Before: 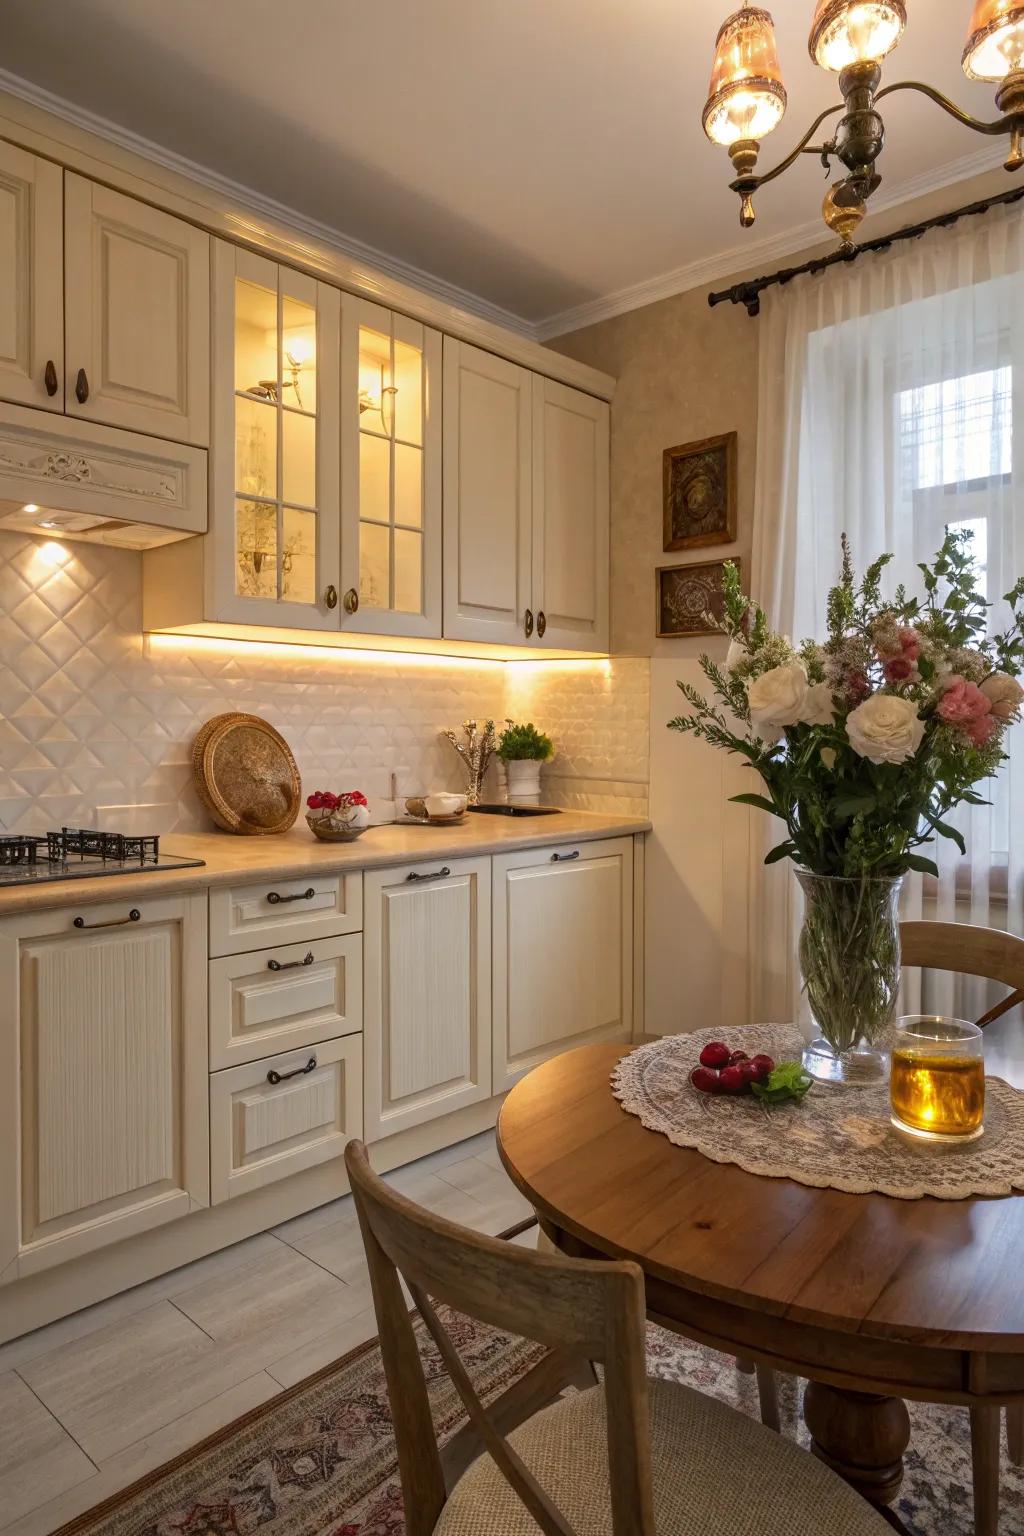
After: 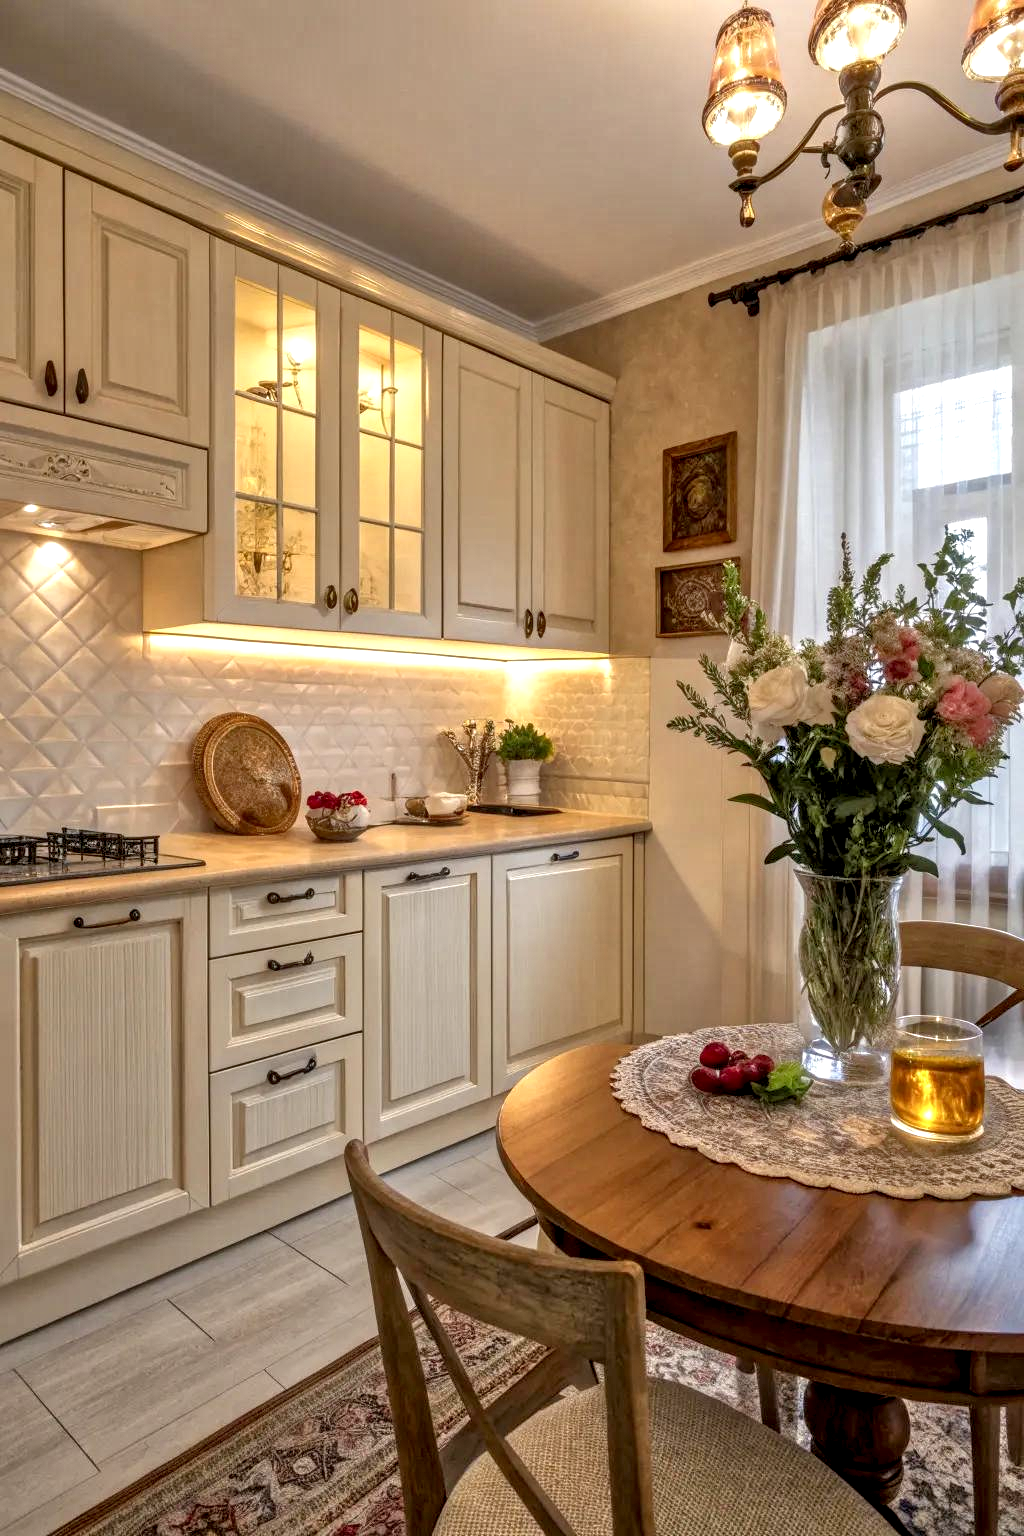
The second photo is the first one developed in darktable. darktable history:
local contrast: detail 160%
tone equalizer: -7 EV 0.145 EV, -6 EV 0.573 EV, -5 EV 1.16 EV, -4 EV 1.3 EV, -3 EV 1.17 EV, -2 EV 0.6 EV, -1 EV 0.158 EV
